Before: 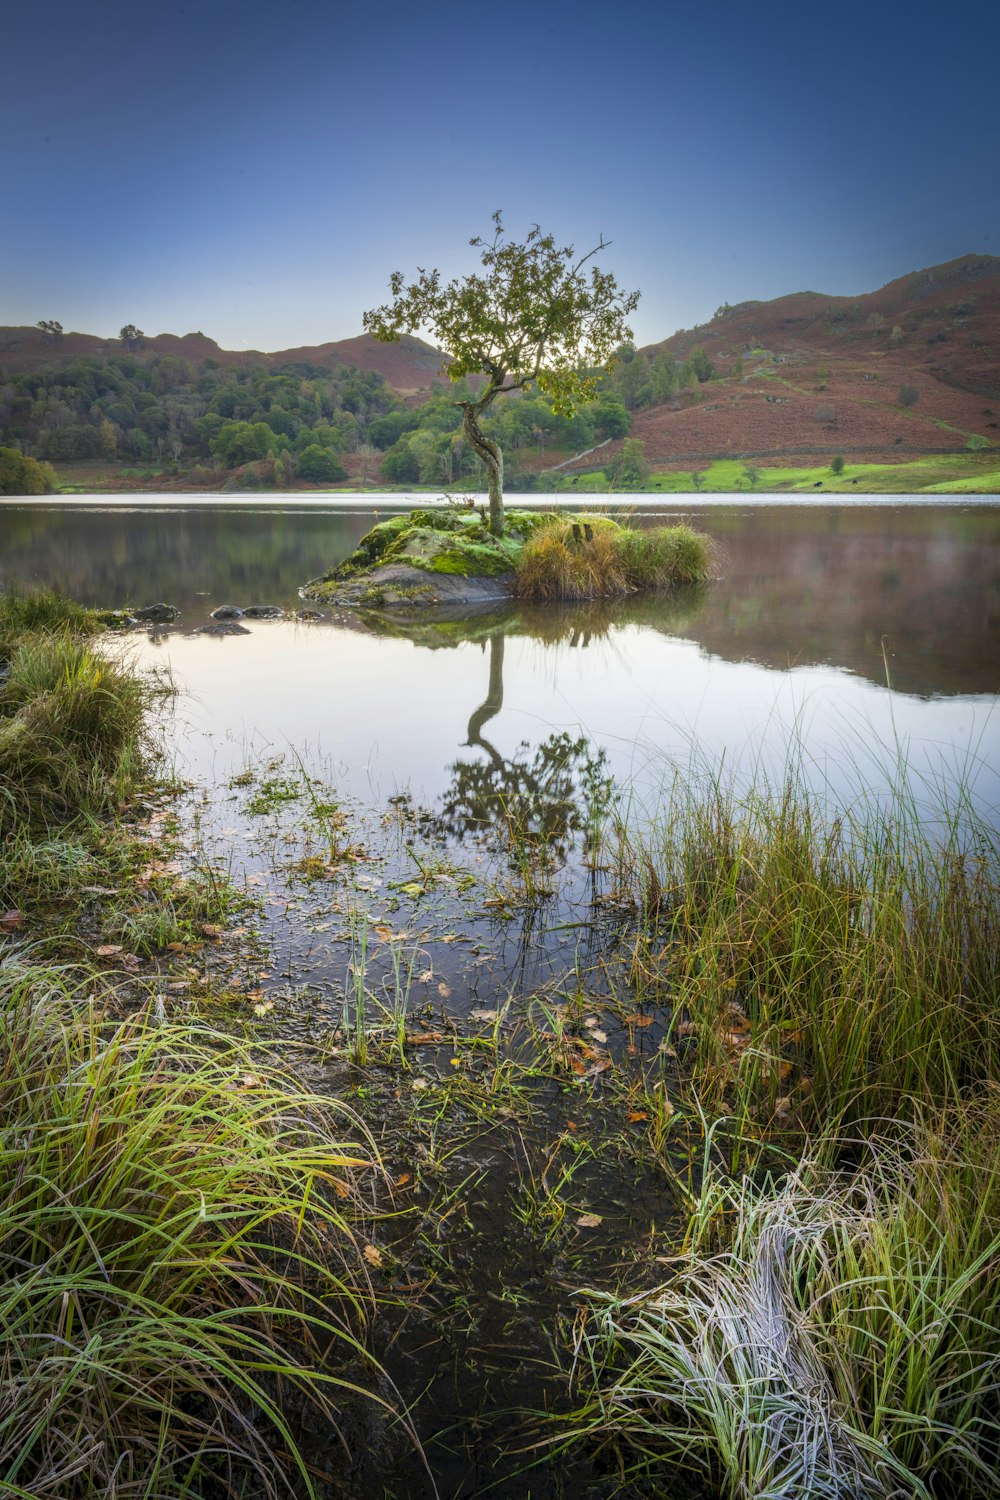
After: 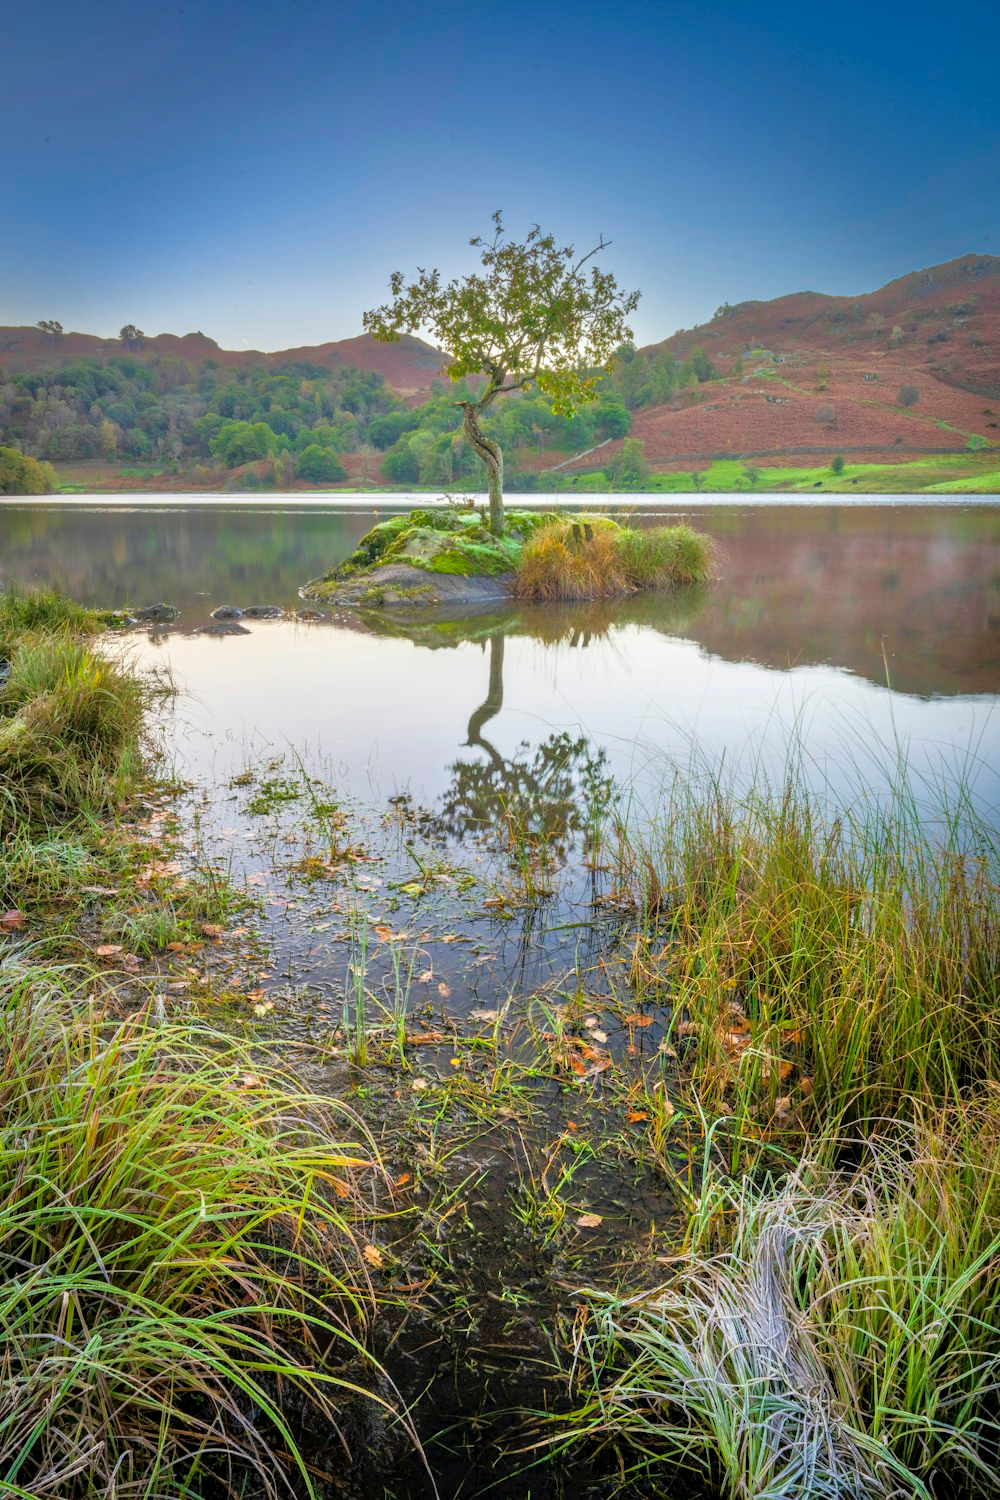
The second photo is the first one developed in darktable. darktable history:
tone equalizer: -7 EV 0.145 EV, -6 EV 0.635 EV, -5 EV 1.14 EV, -4 EV 1.36 EV, -3 EV 1.15 EV, -2 EV 0.6 EV, -1 EV 0.158 EV
